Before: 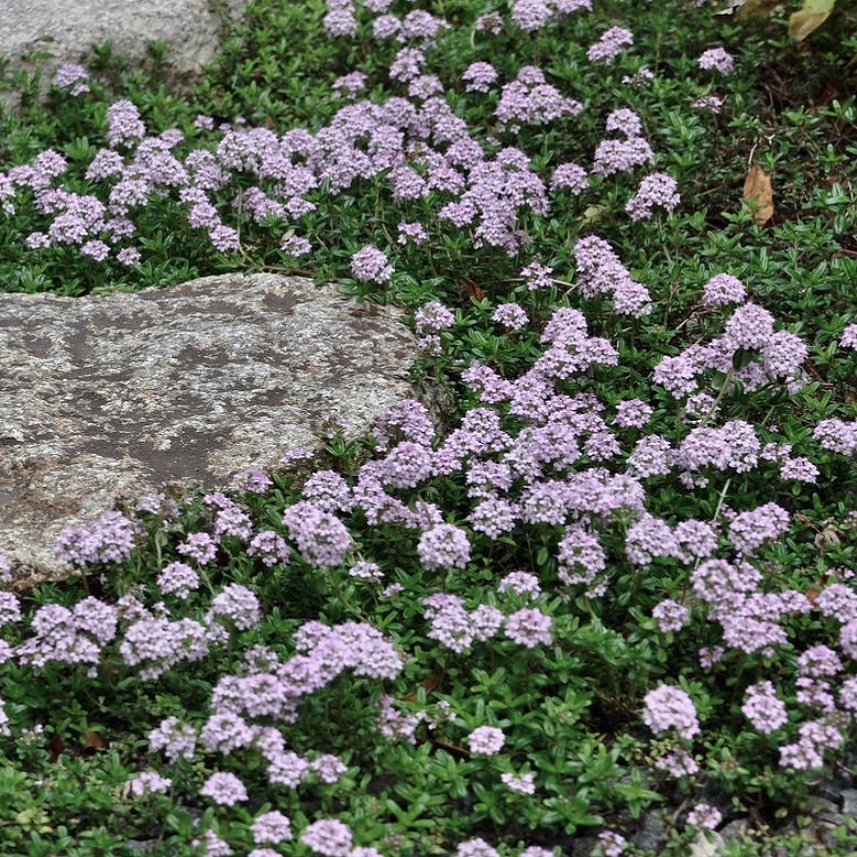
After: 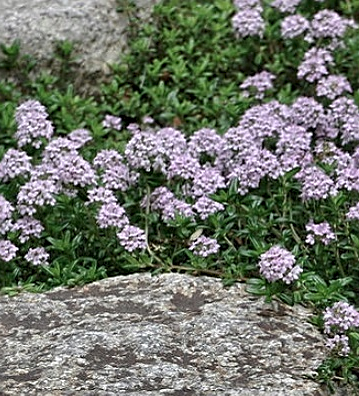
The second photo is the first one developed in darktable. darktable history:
crop and rotate: left 10.817%, top 0.062%, right 47.194%, bottom 53.626%
sharpen: on, module defaults
local contrast: highlights 100%, shadows 100%, detail 120%, midtone range 0.2
